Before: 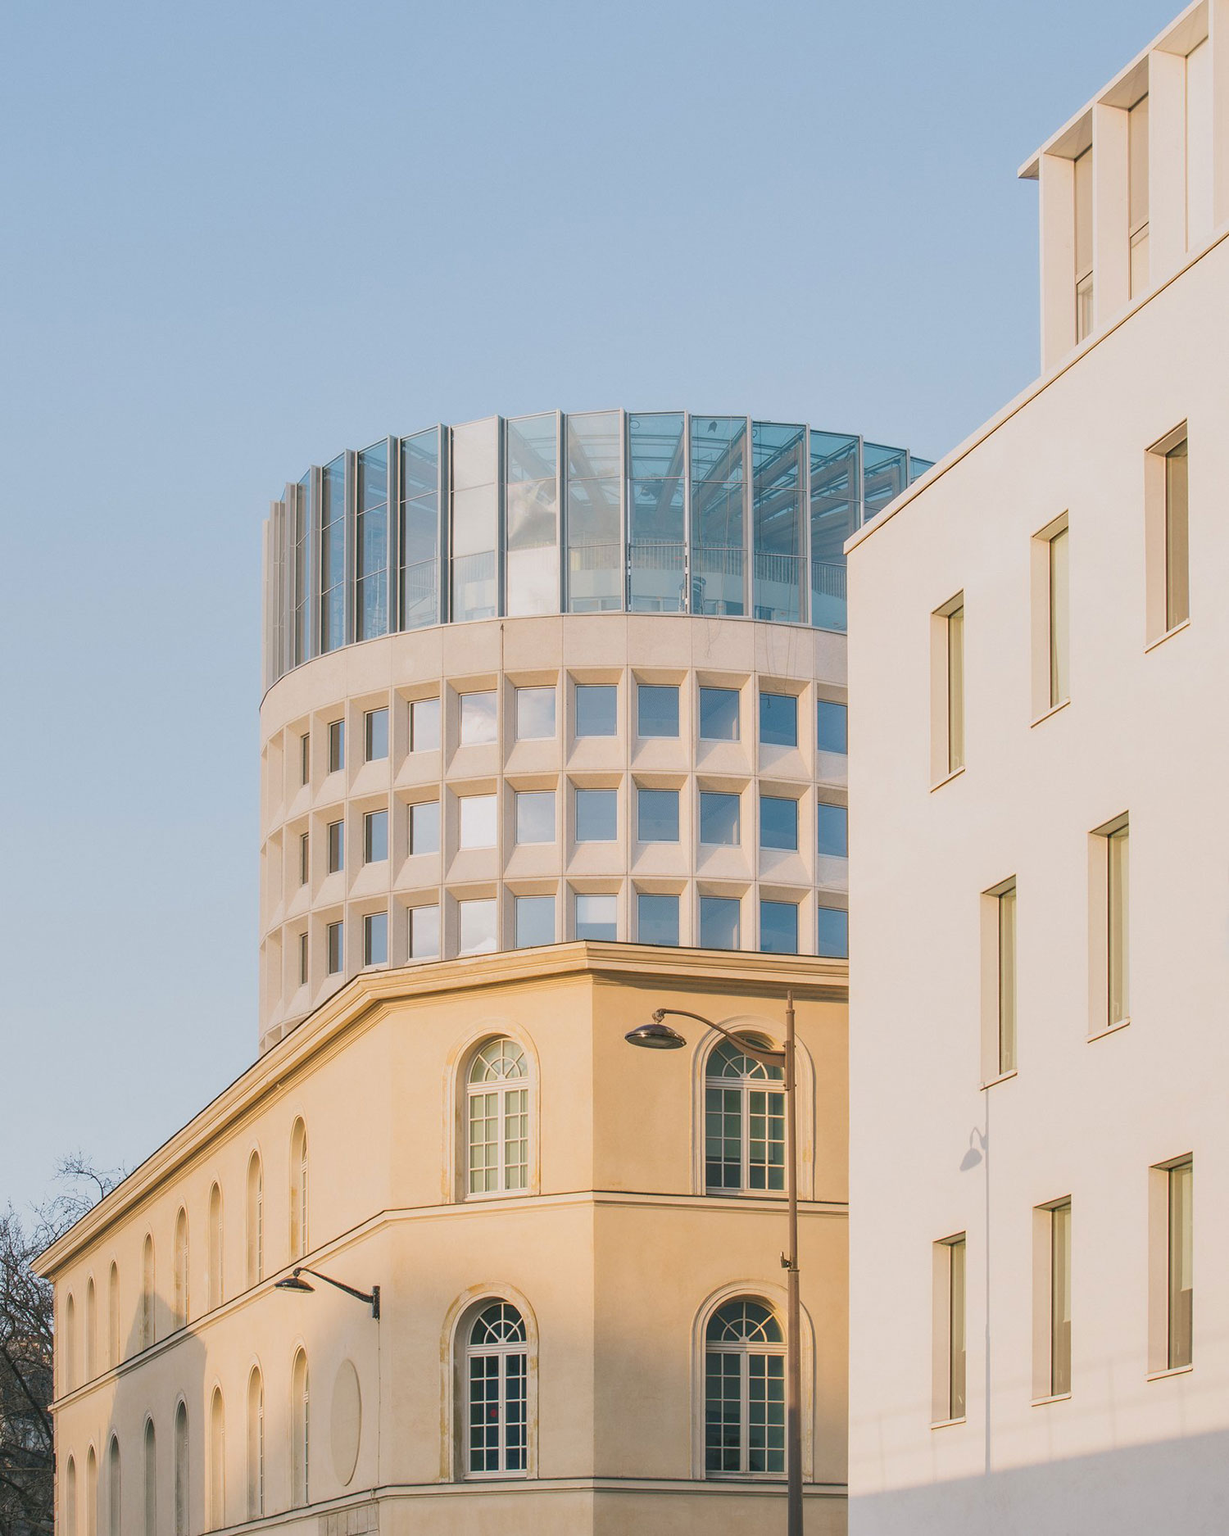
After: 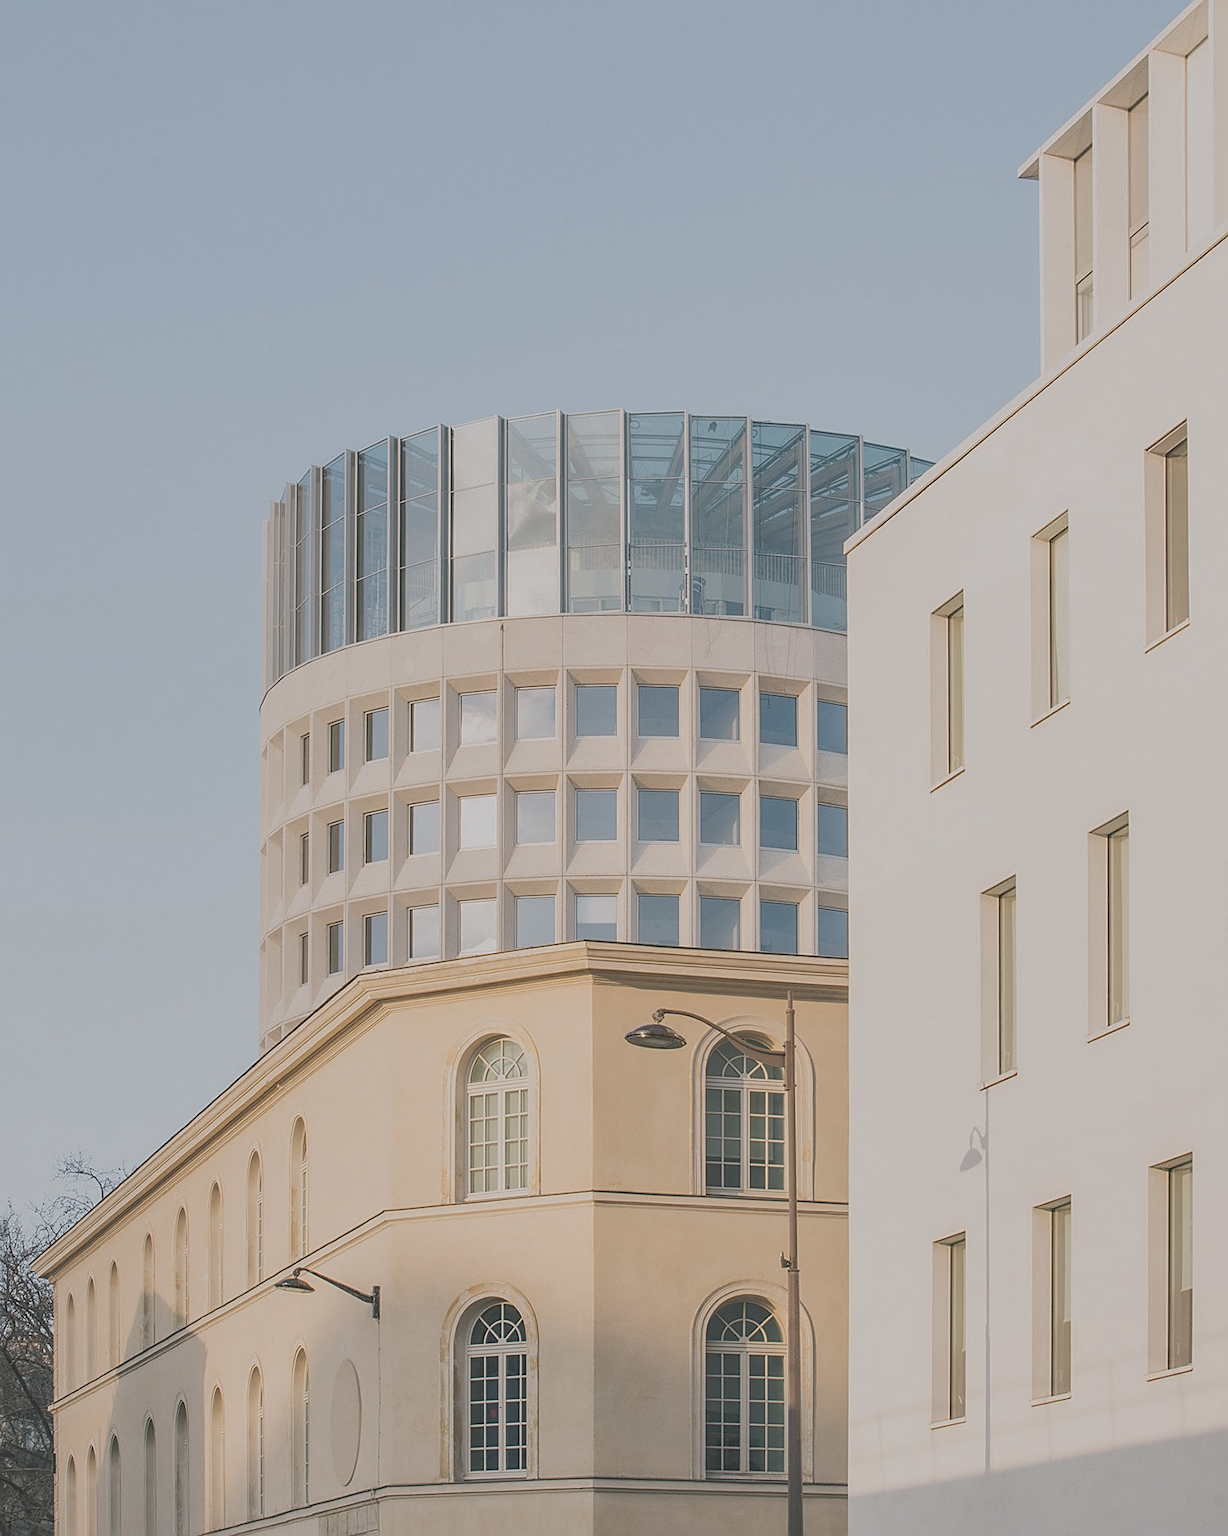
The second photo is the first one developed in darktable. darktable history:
sharpen: on, module defaults
contrast brightness saturation: contrast -0.252, saturation -0.435
local contrast: detail 109%
